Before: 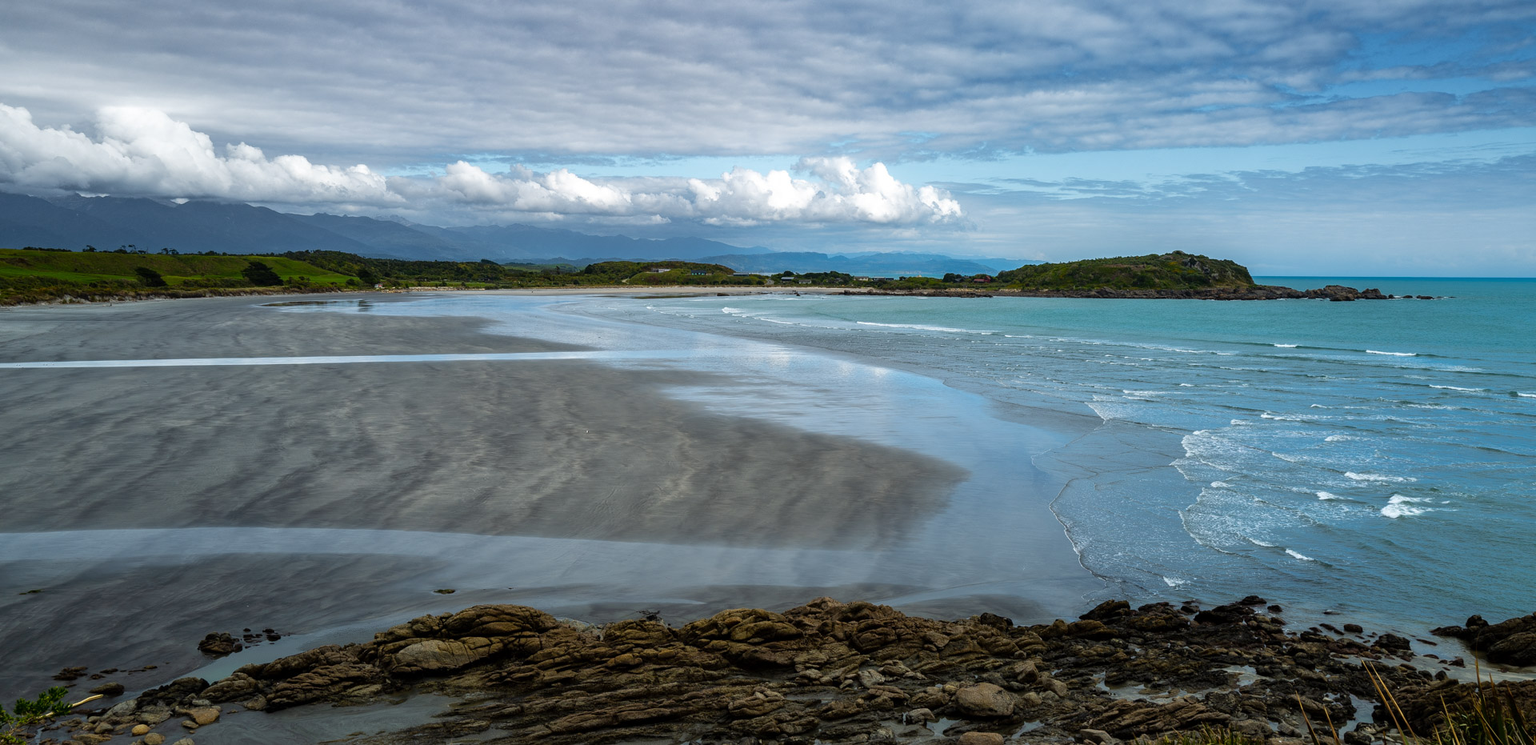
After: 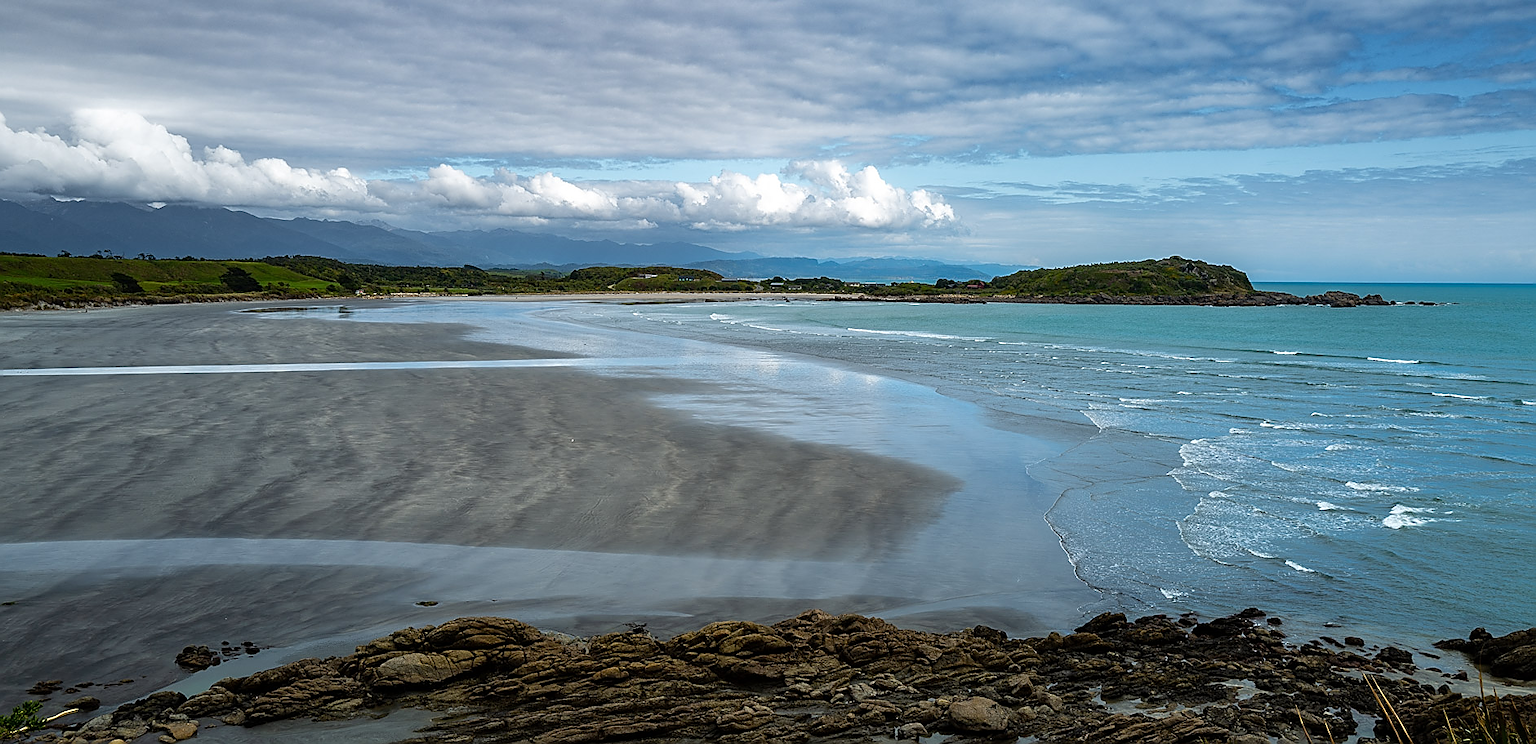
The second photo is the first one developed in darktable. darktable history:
sharpen: radius 1.4, amount 1.25, threshold 0.7
crop: left 1.743%, right 0.268%, bottom 2.011%
